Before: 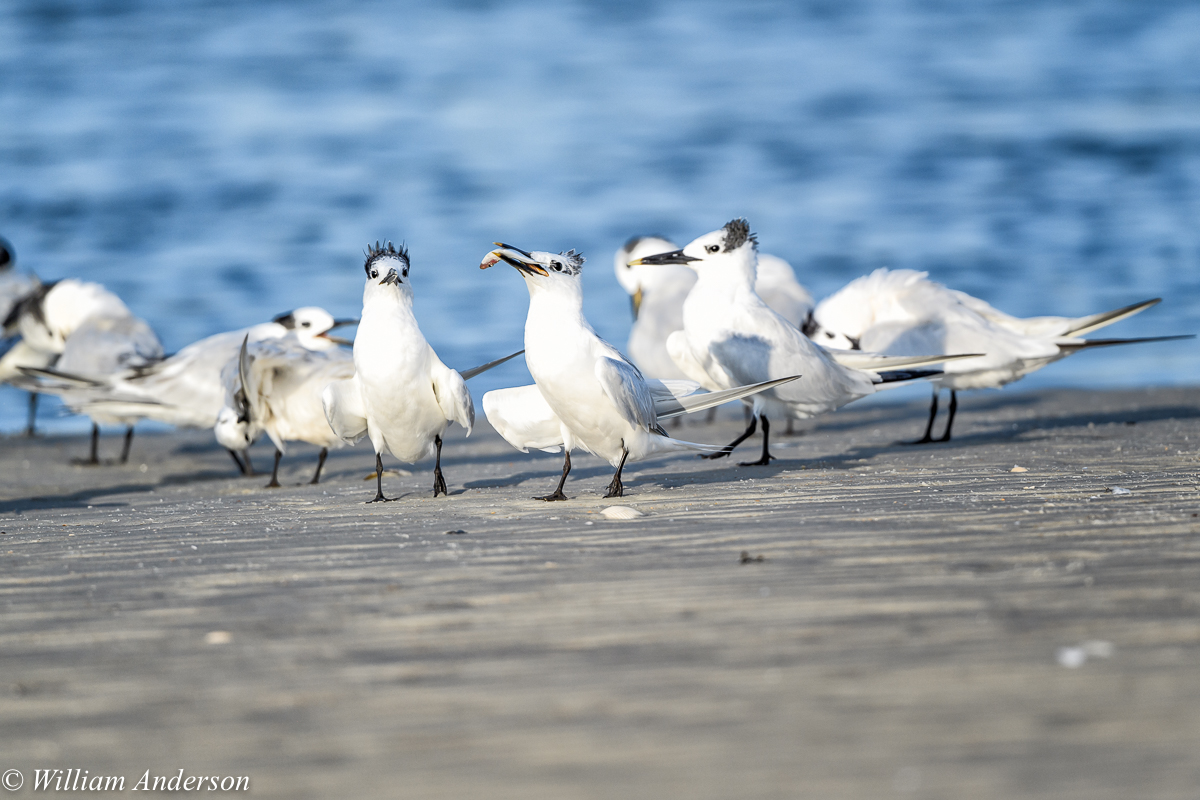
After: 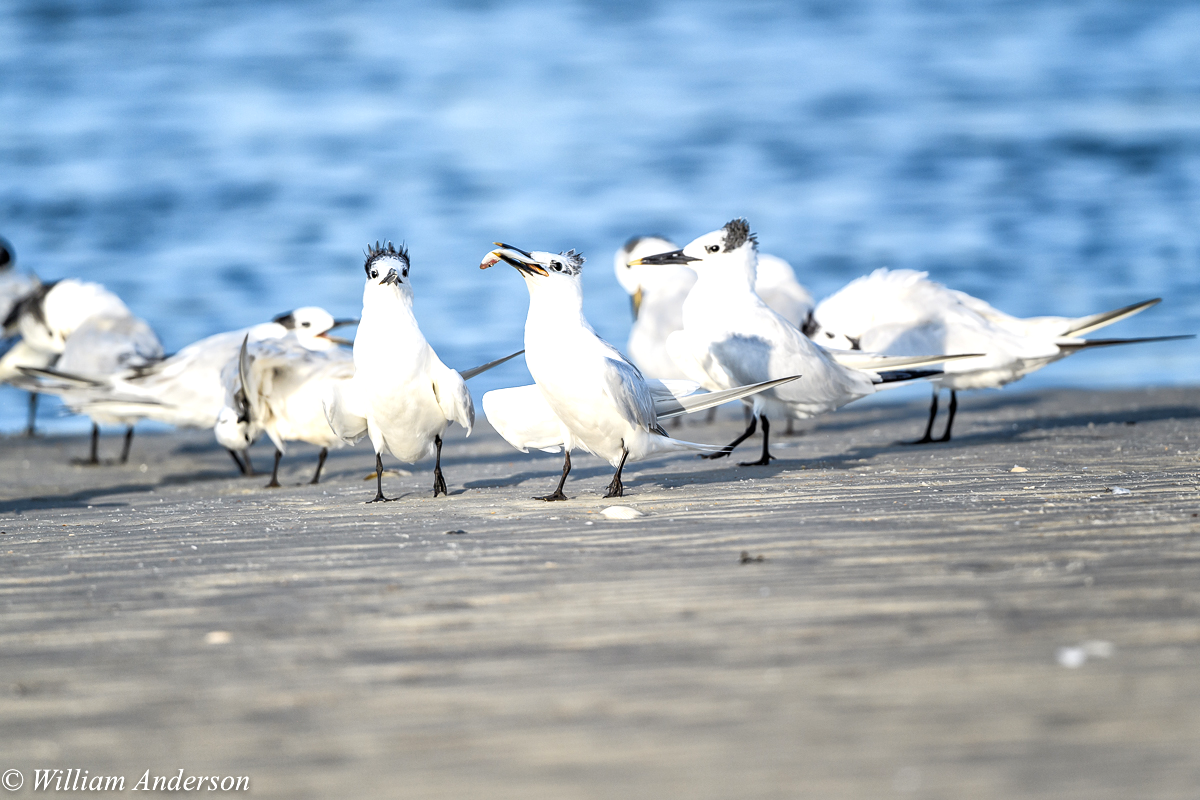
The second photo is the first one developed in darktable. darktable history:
tone equalizer: -8 EV -0.388 EV, -7 EV -0.359 EV, -6 EV -0.369 EV, -5 EV -0.214 EV, -3 EV 0.197 EV, -2 EV 0.317 EV, -1 EV 0.4 EV, +0 EV 0.413 EV
